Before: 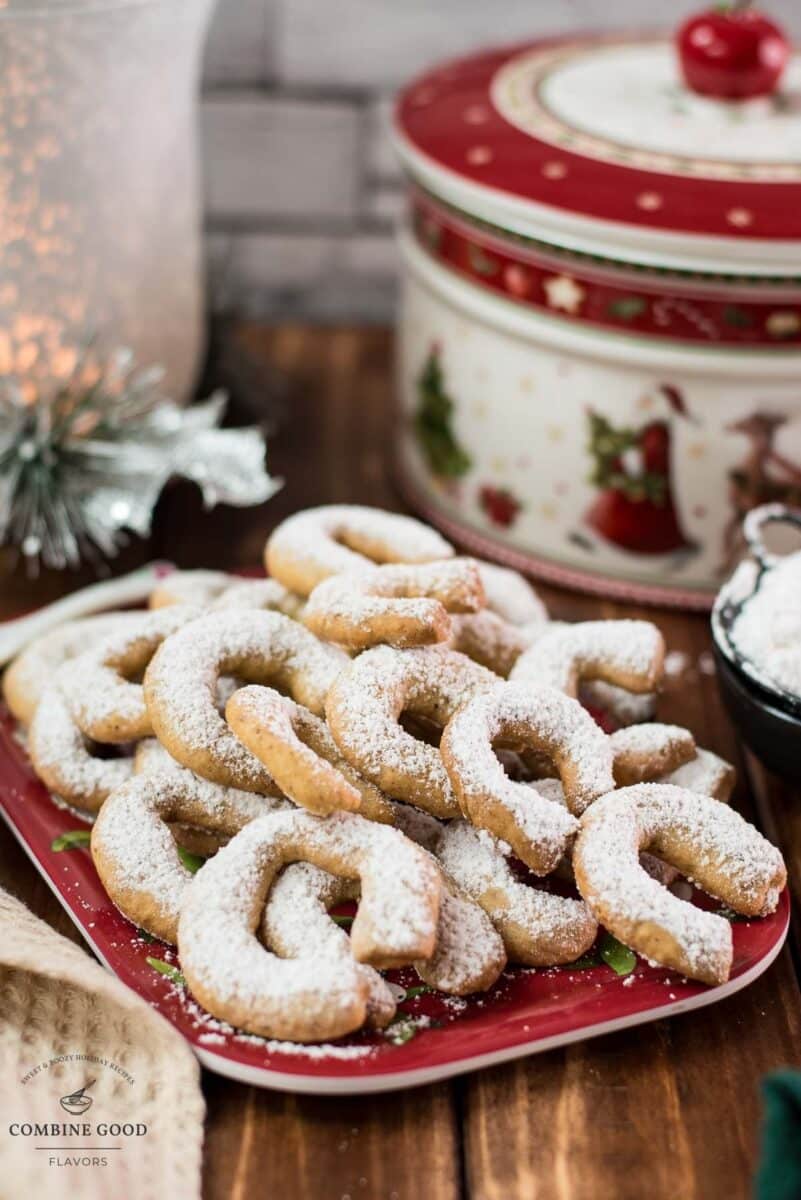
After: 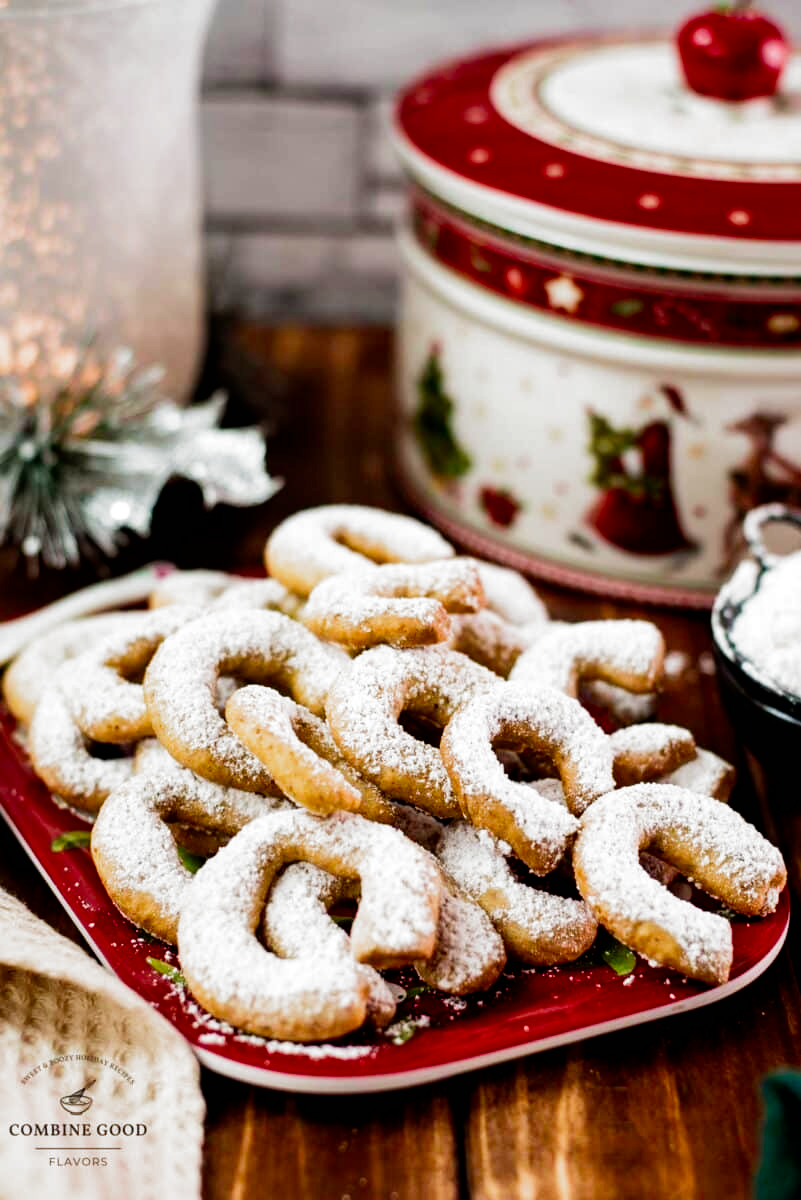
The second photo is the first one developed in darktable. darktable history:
filmic rgb: black relative exposure -8.2 EV, white relative exposure 2.2 EV, threshold 3 EV, hardness 7.11, latitude 75%, contrast 1.325, highlights saturation mix -2%, shadows ↔ highlights balance 30%, preserve chrominance no, color science v5 (2021), contrast in shadows safe, contrast in highlights safe, enable highlight reconstruction true
color balance rgb "[modern colors]": linear chroma grading › shadows -8%, linear chroma grading › global chroma 10%, perceptual saturation grading › global saturation 2%, perceptual saturation grading › highlights -2%, perceptual saturation grading › mid-tones 4%, perceptual saturation grading › shadows 8%, perceptual brilliance grading › global brilliance 2%, perceptual brilliance grading › highlights -4%, global vibrance 16%, saturation formula JzAzBz (2021)
